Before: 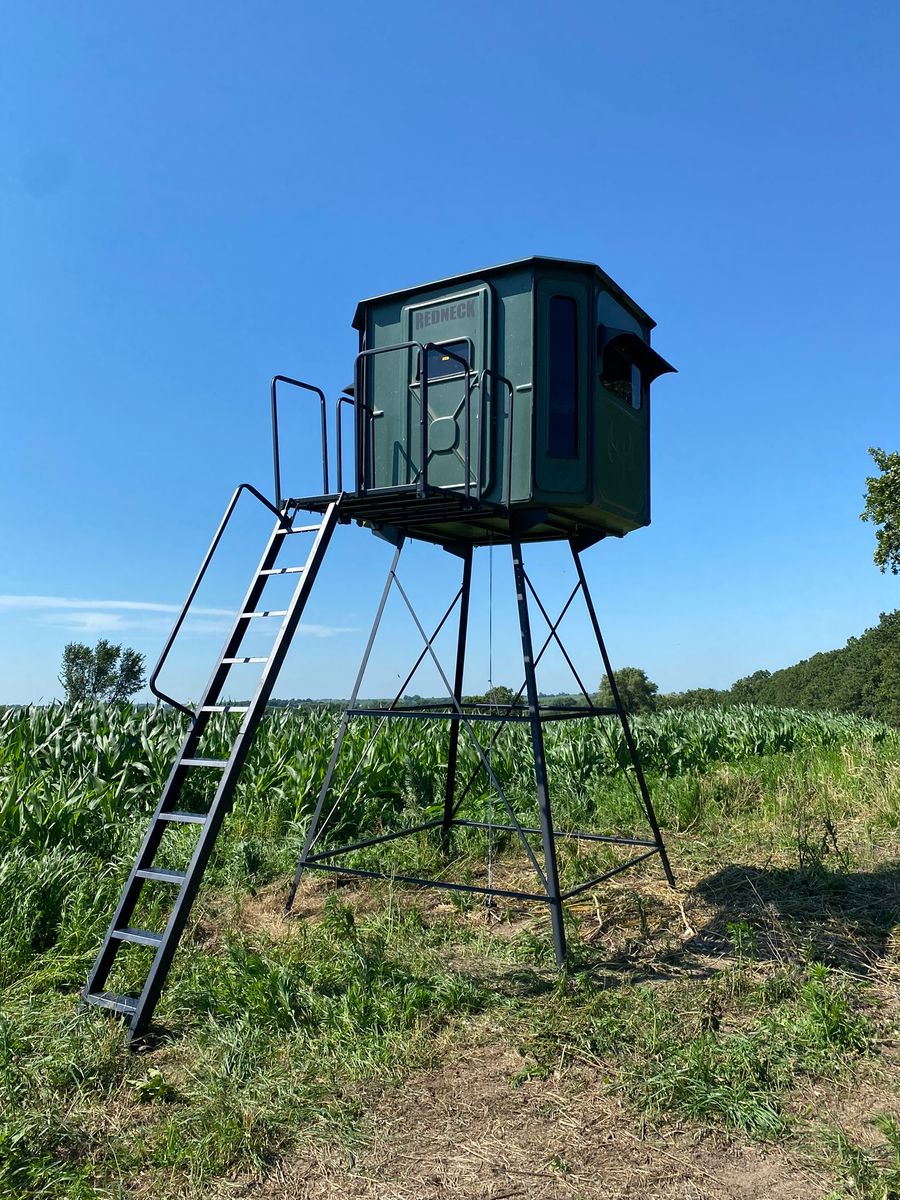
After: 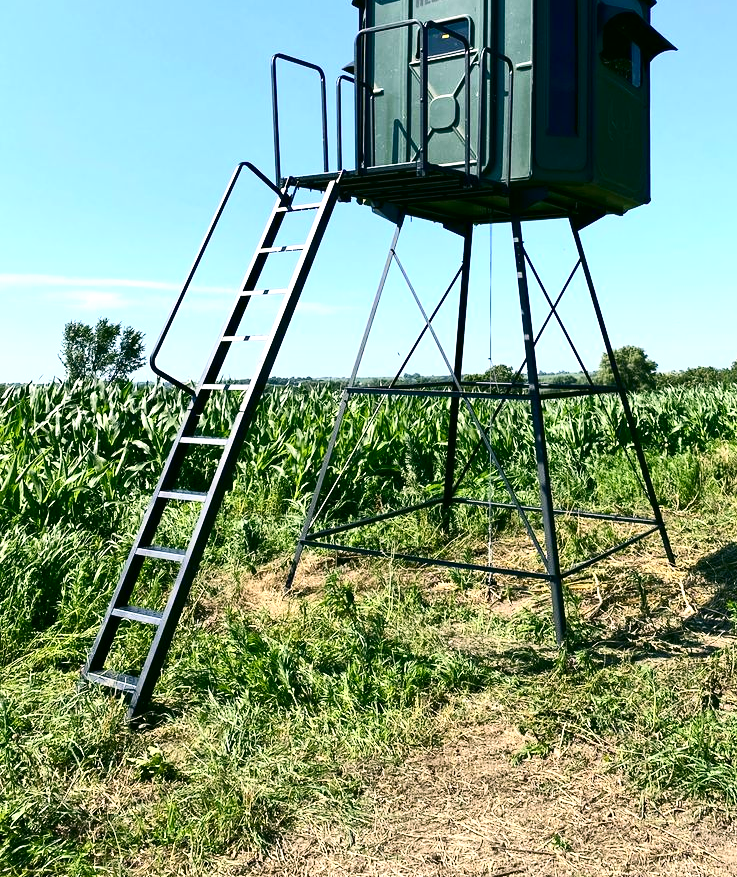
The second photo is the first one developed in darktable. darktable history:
crop: top 26.853%, right 18.03%
color correction: highlights a* 4.3, highlights b* 4.94, shadows a* -7.94, shadows b* 4.85
contrast brightness saturation: contrast 0.287
exposure: exposure 0.754 EV, compensate highlight preservation false
